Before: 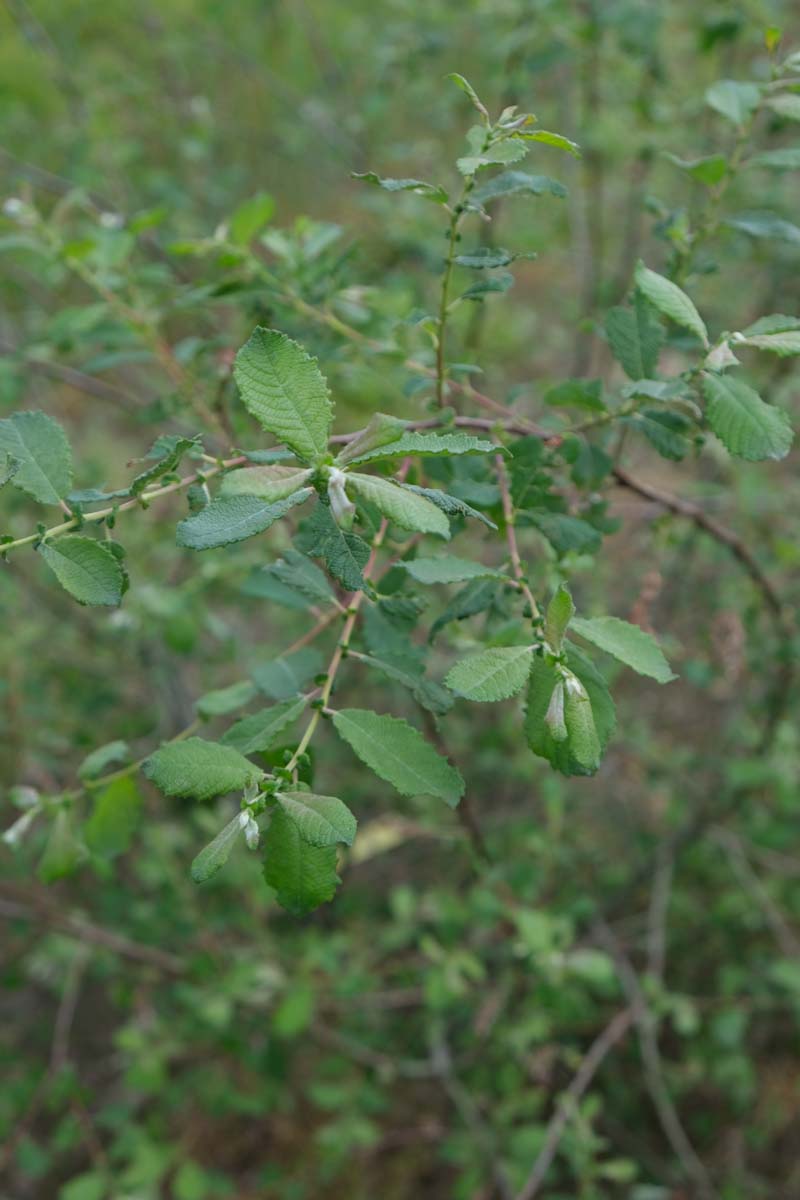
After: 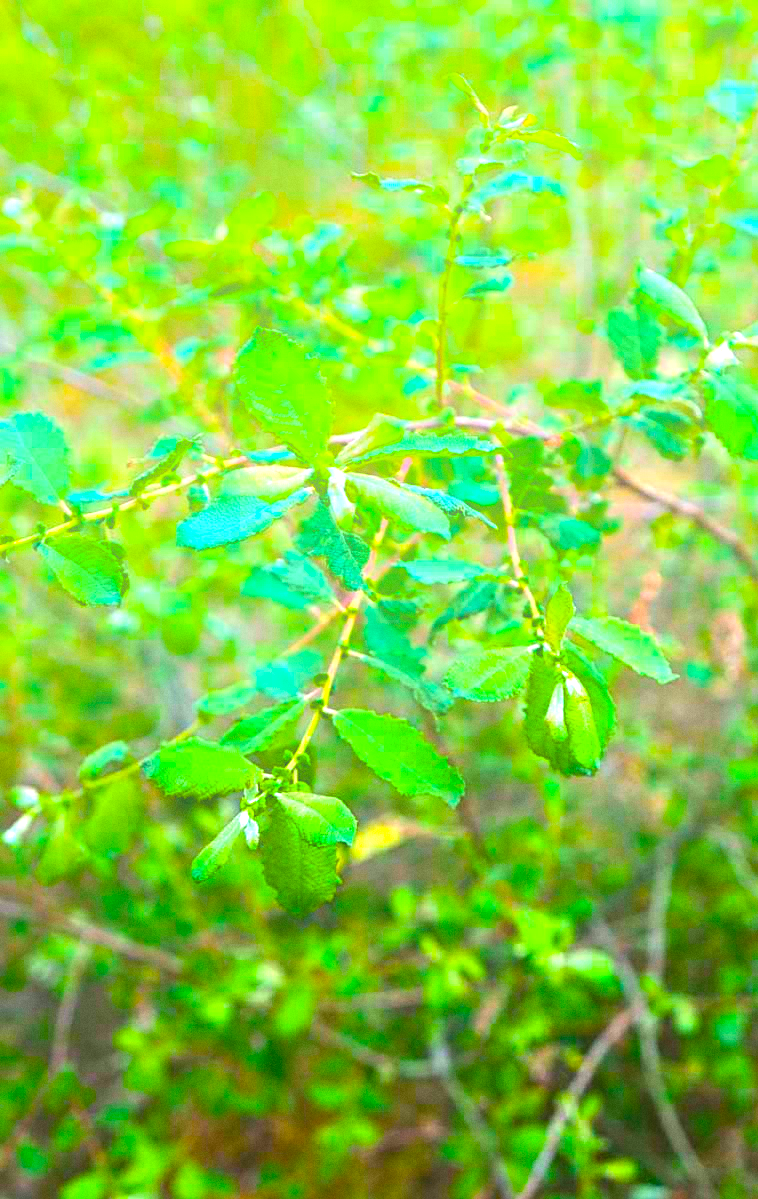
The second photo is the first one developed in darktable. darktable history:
crop and rotate: right 5.167%
exposure: black level correction 0, exposure 1.2 EV, compensate exposure bias true, compensate highlight preservation false
bloom: size 38%, threshold 95%, strength 30%
sharpen: on, module defaults
white balance: red 0.988, blue 1.017
grain: coarseness 0.09 ISO, strength 16.61%
color balance rgb: linear chroma grading › shadows -40%, linear chroma grading › highlights 40%, linear chroma grading › global chroma 45%, linear chroma grading › mid-tones -30%, perceptual saturation grading › global saturation 55%, perceptual saturation grading › highlights -50%, perceptual saturation grading › mid-tones 40%, perceptual saturation grading › shadows 30%, perceptual brilliance grading › global brilliance 20%, perceptual brilliance grading › shadows -40%, global vibrance 35%
